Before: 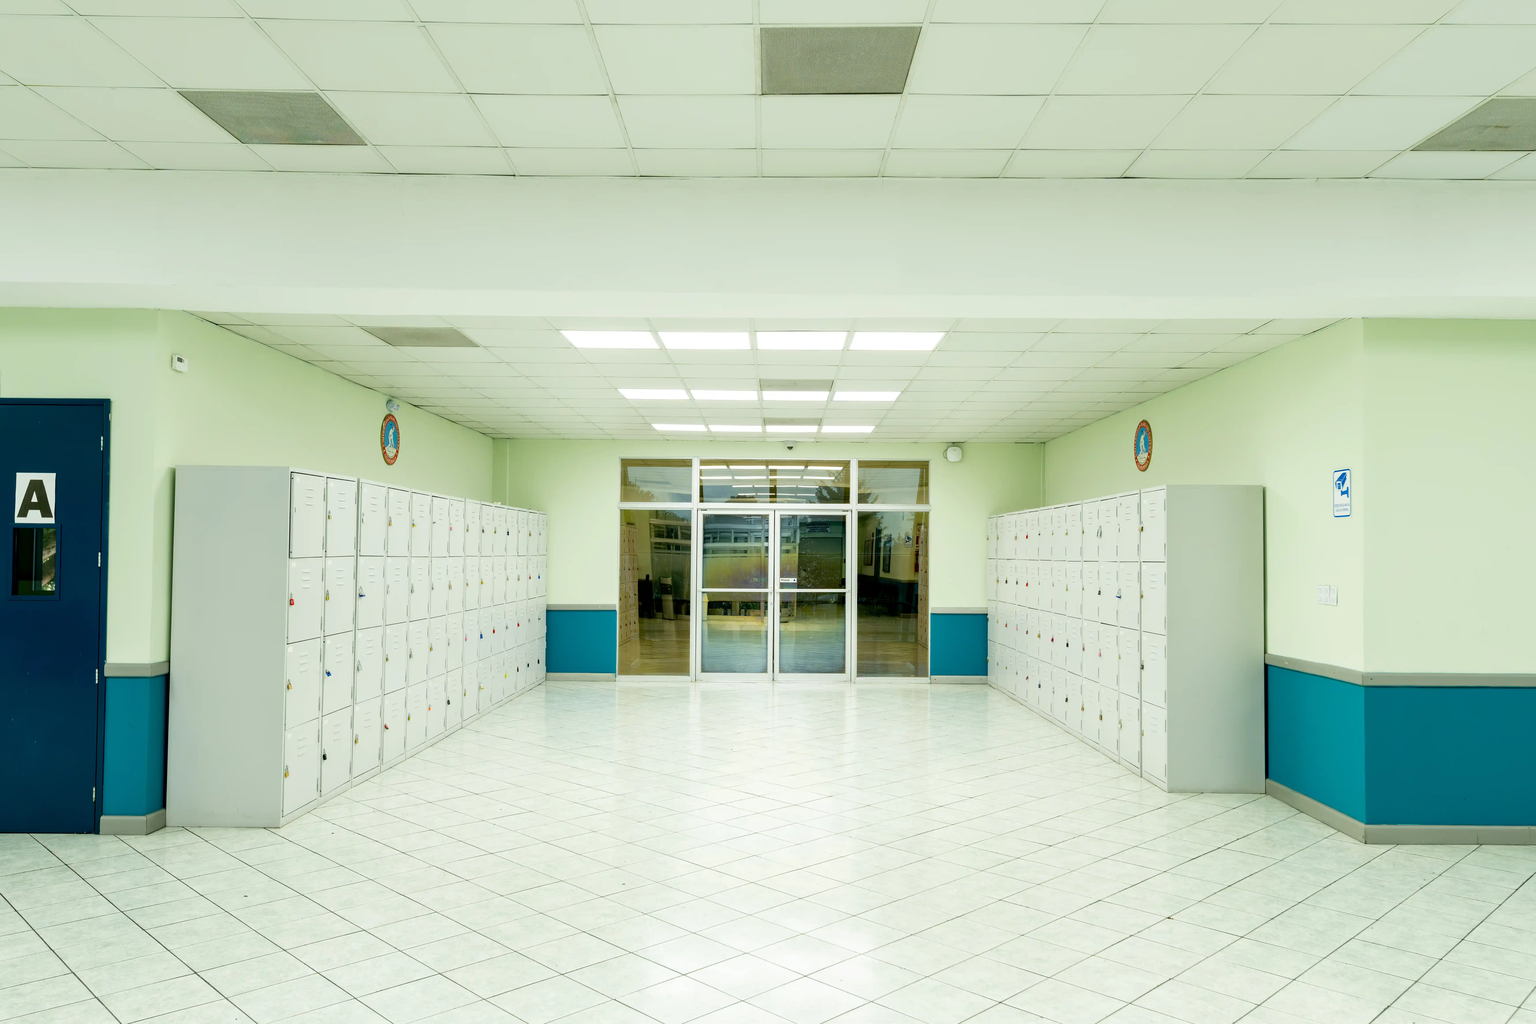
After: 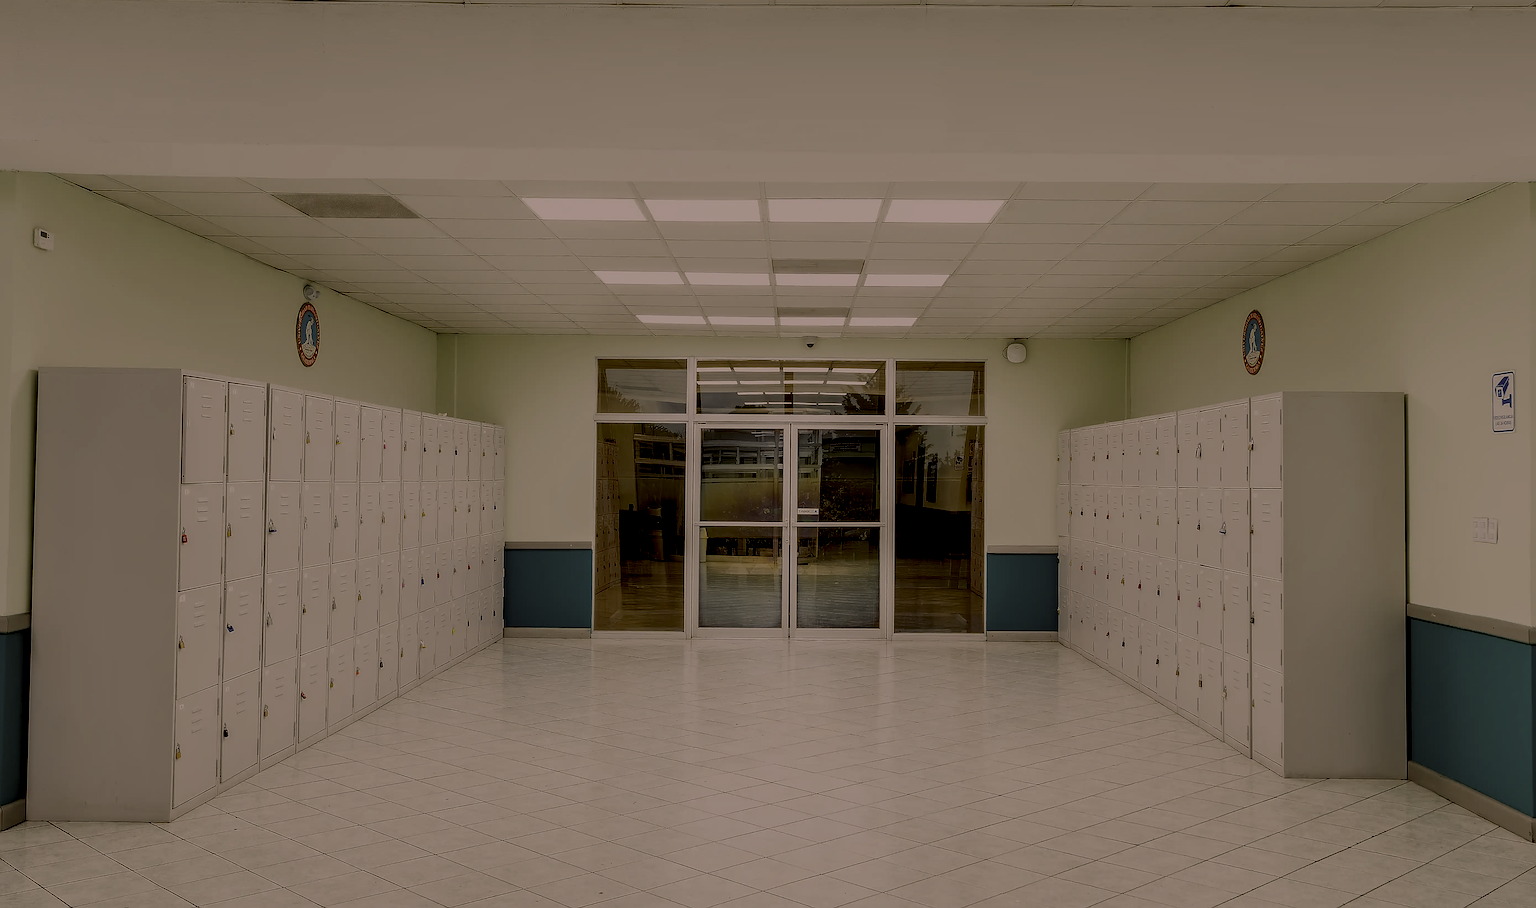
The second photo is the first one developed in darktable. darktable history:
color correction: highlights a* 10.2, highlights b* 9.76, shadows a* 8.96, shadows b* 8.4, saturation 0.768
crop: left 9.459%, top 16.93%, right 10.908%, bottom 12.385%
local contrast: detail 150%
exposure: exposure -2.041 EV, compensate exposure bias true, compensate highlight preservation false
sharpen: amount 1.86
